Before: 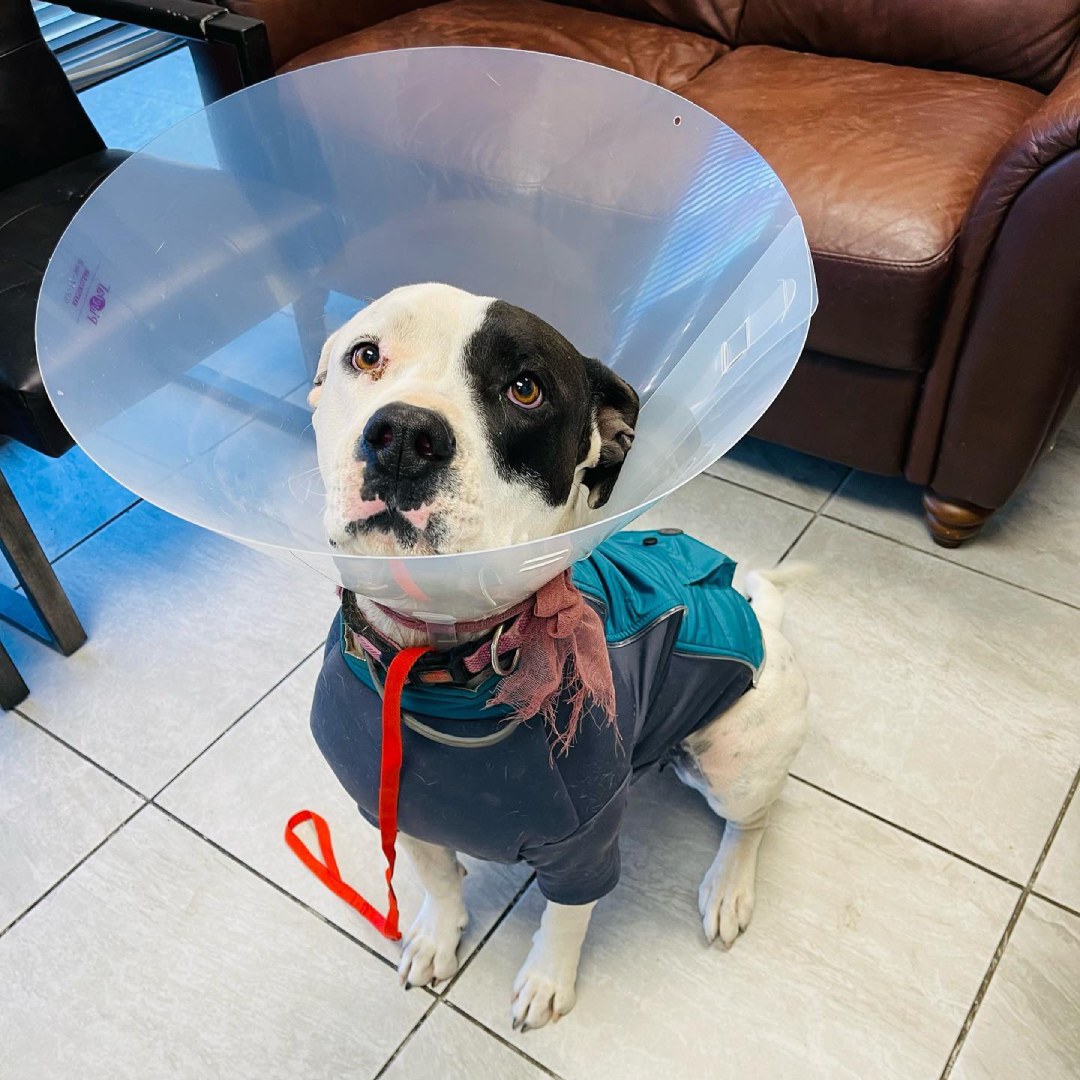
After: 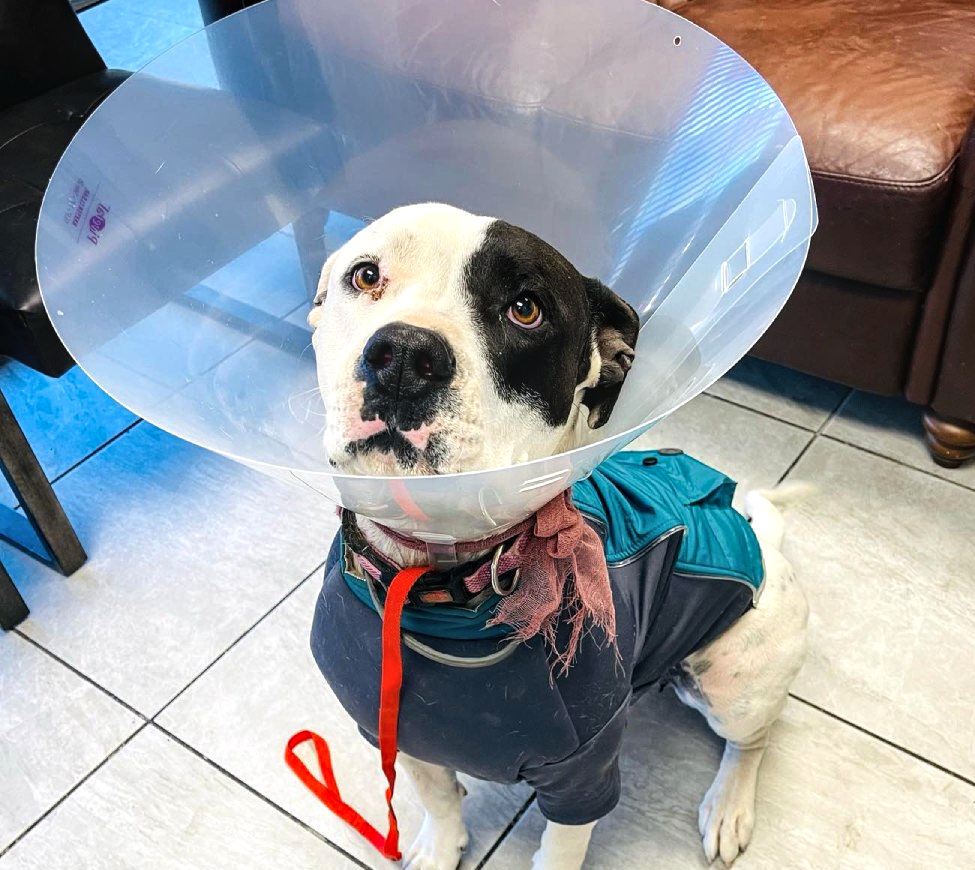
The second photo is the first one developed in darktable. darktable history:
crop: top 7.49%, right 9.717%, bottom 11.943%
local contrast: on, module defaults
tone equalizer: -8 EV -0.417 EV, -7 EV -0.389 EV, -6 EV -0.333 EV, -5 EV -0.222 EV, -3 EV 0.222 EV, -2 EV 0.333 EV, -1 EV 0.389 EV, +0 EV 0.417 EV, edges refinement/feathering 500, mask exposure compensation -1.57 EV, preserve details no
